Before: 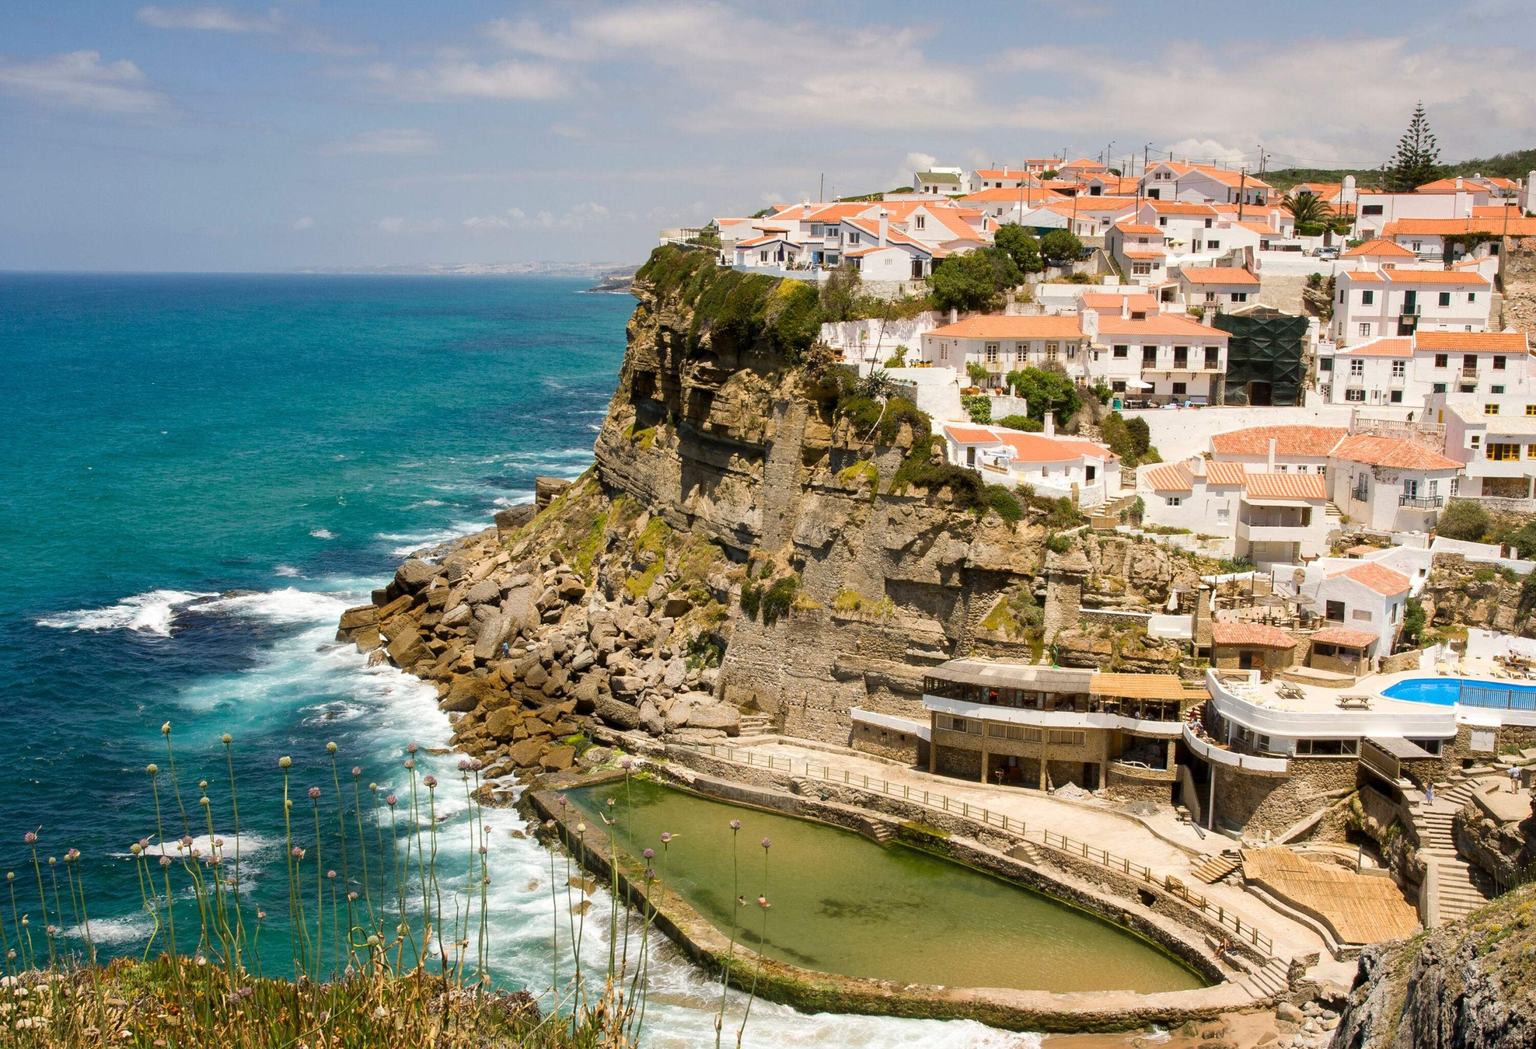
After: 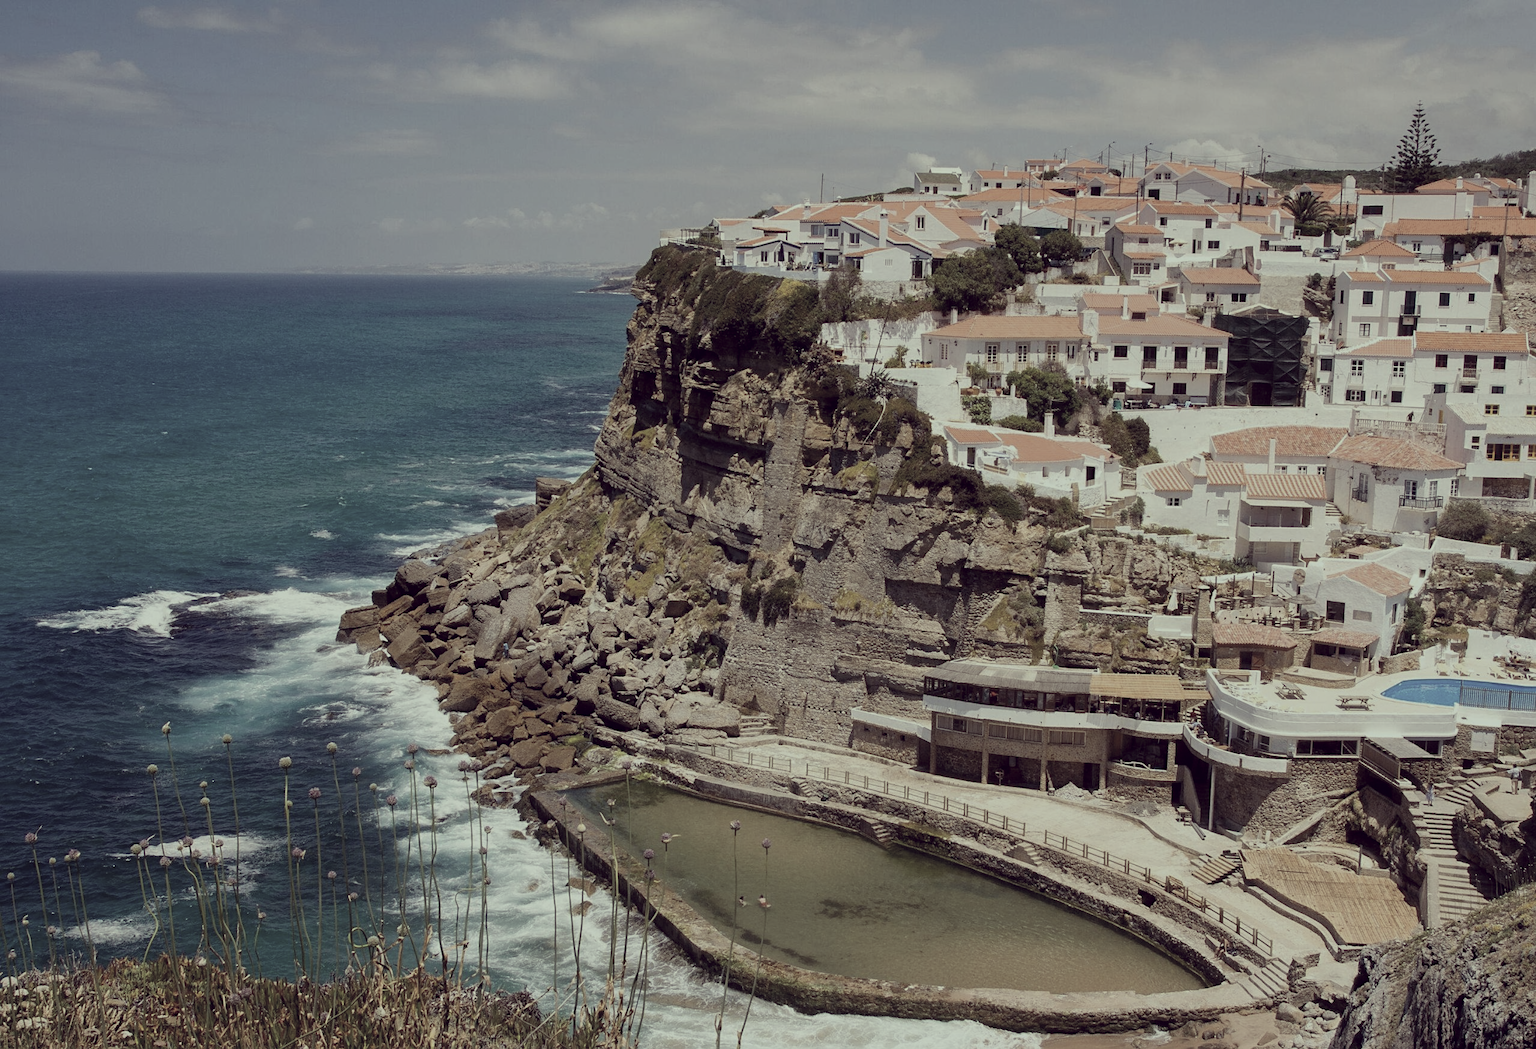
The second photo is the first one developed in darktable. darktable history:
sharpen: amount 0.2
exposure: black level correction 0, exposure -0.766 EV, compensate highlight preservation false
color correction: highlights a* -20.17, highlights b* 20.27, shadows a* 20.03, shadows b* -20.46, saturation 0.43
